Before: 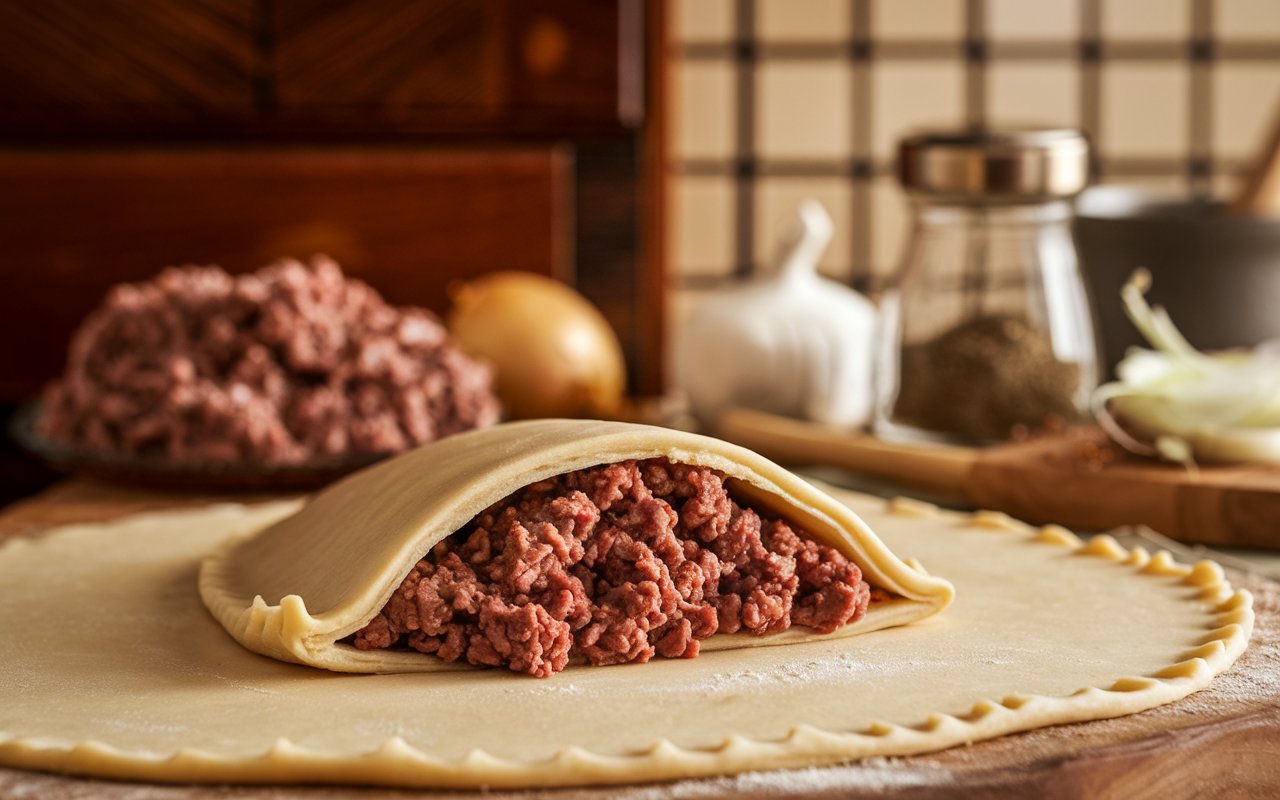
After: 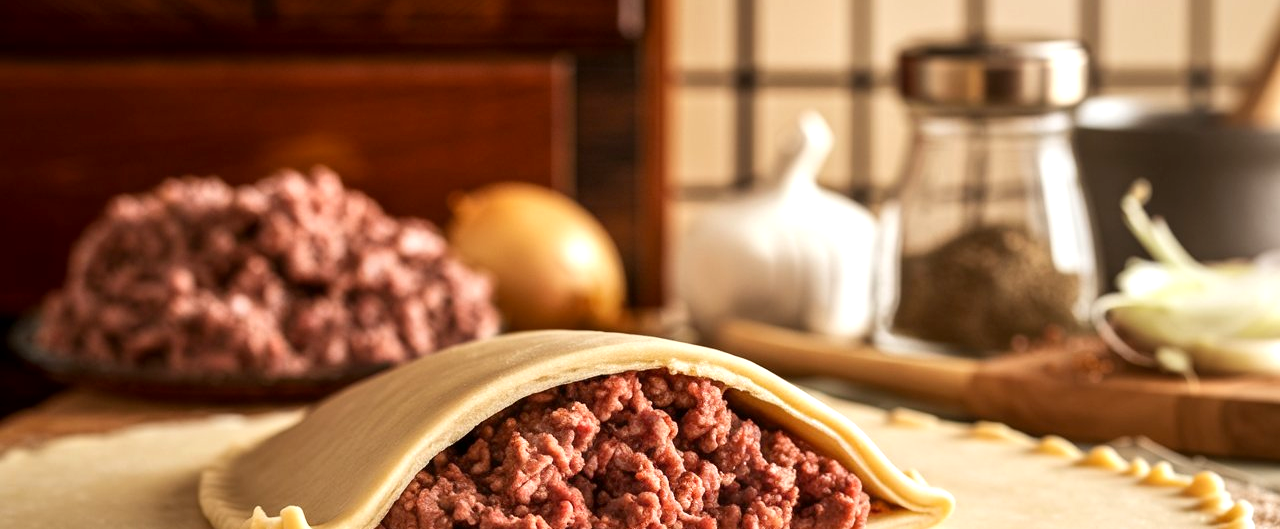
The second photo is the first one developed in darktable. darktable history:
crop: top 11.178%, bottom 22.574%
contrast brightness saturation: contrast 0.05
exposure: black level correction 0.001, exposure 0.499 EV, compensate exposure bias true, compensate highlight preservation false
